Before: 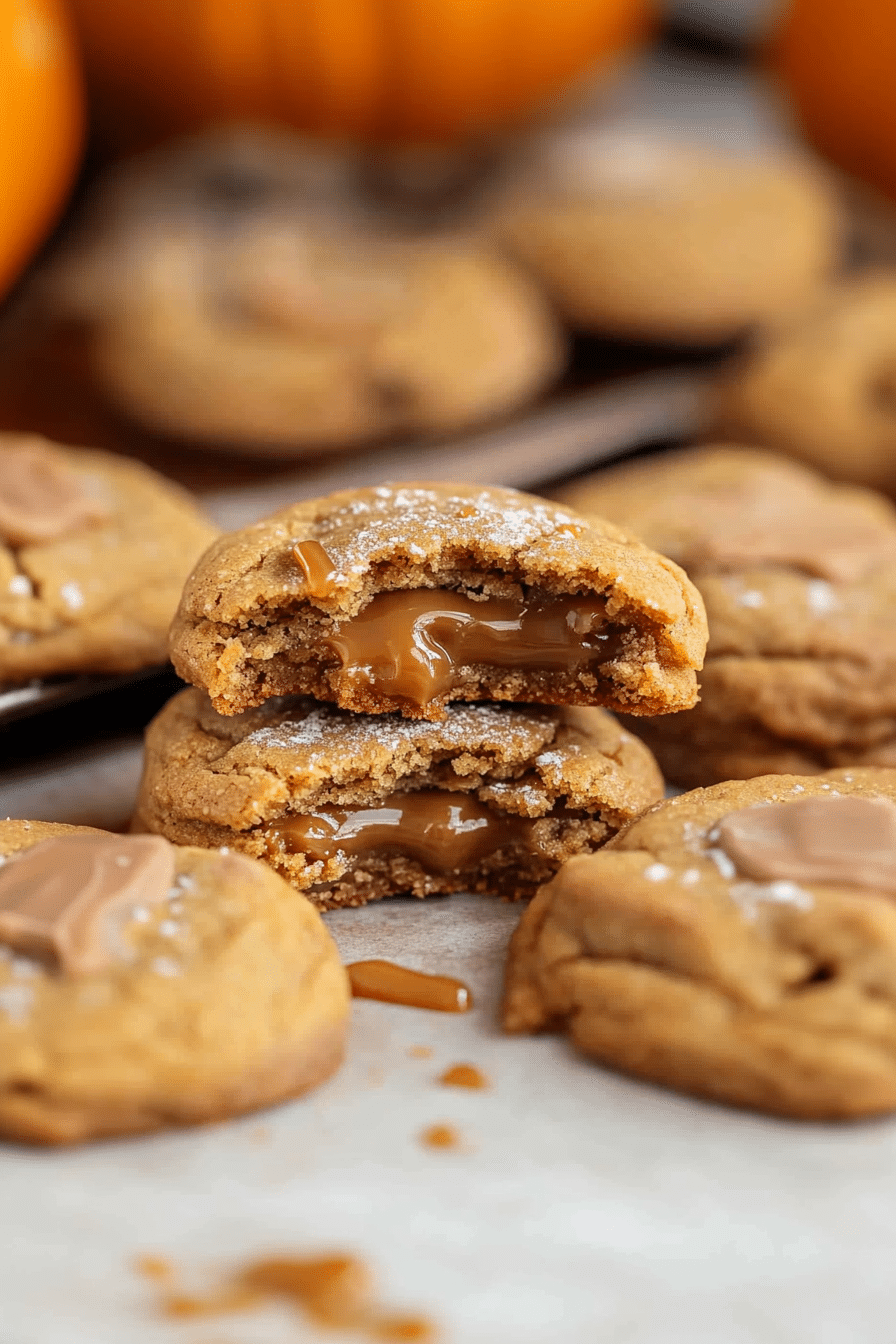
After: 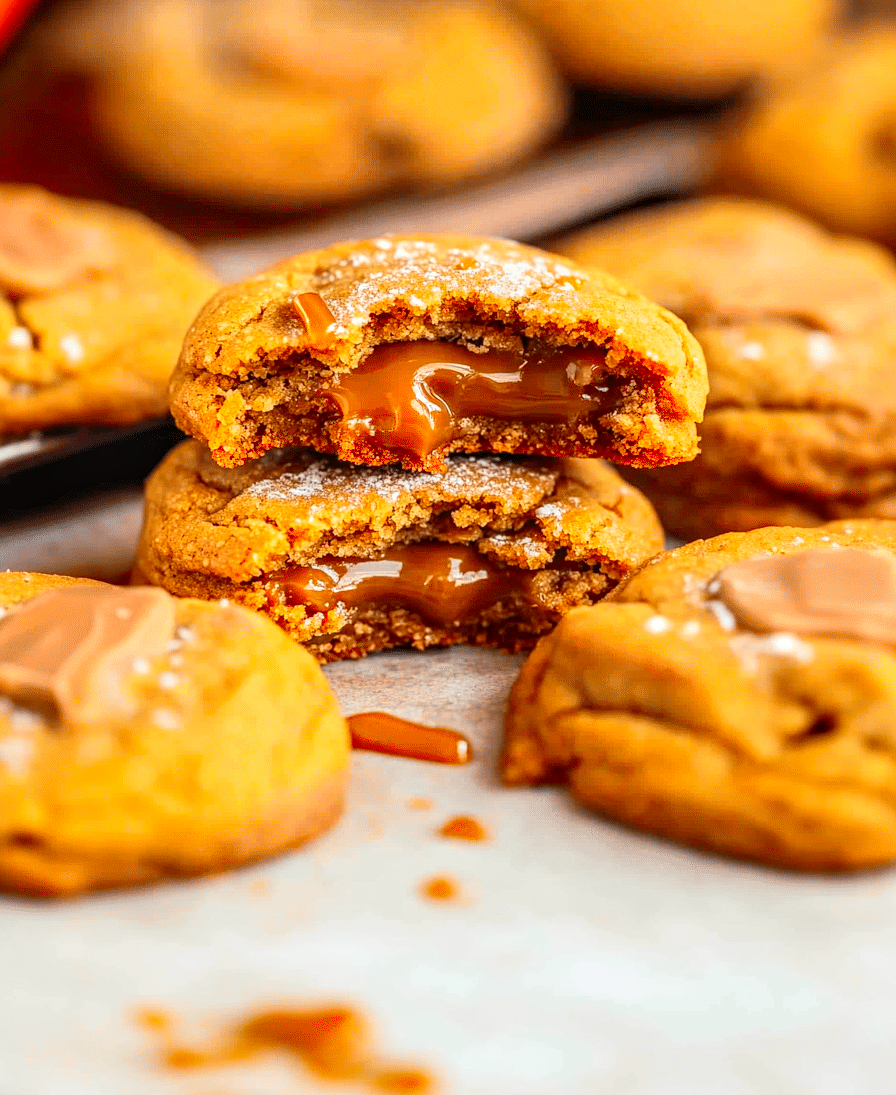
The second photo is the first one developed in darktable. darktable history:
contrast brightness saturation: contrast 0.2, brightness 0.2, saturation 0.8
shadows and highlights: shadows 52.34, highlights -28.23, soften with gaussian
crop and rotate: top 18.507%
local contrast: on, module defaults
